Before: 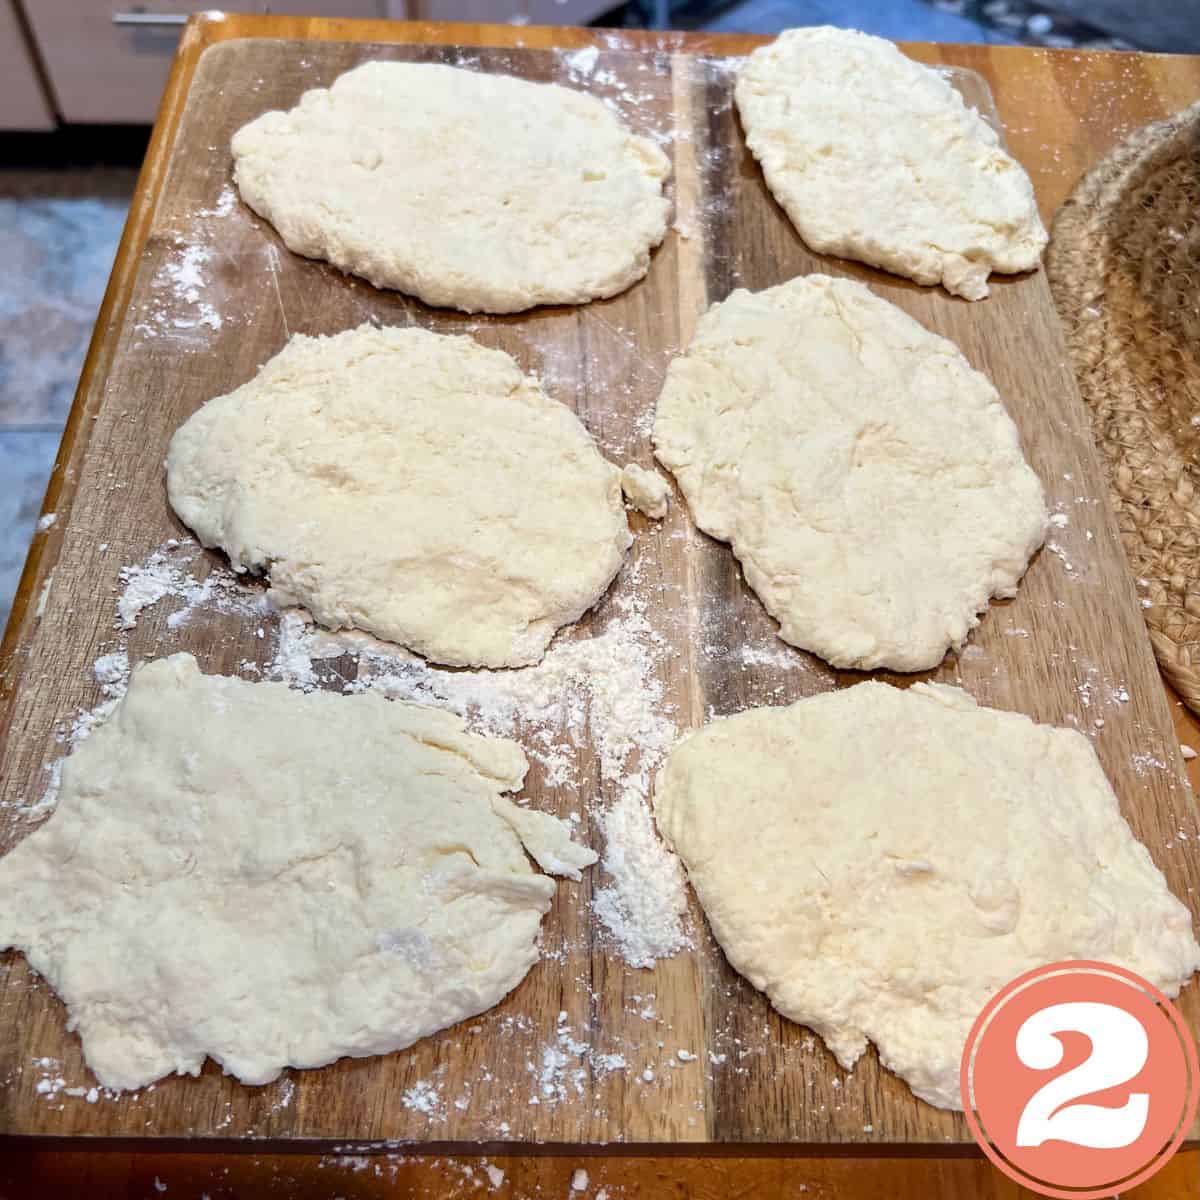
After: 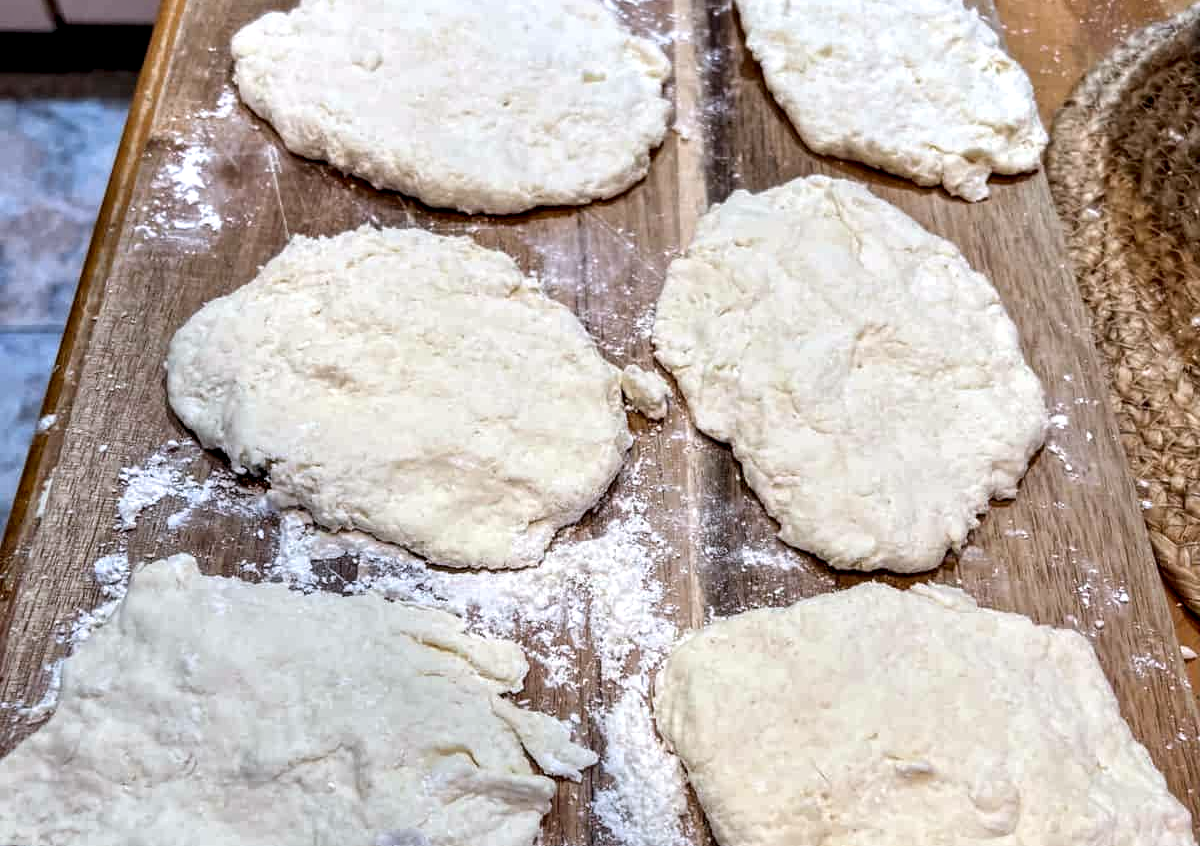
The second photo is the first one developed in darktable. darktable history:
crop and rotate: top 8.286%, bottom 21.17%
local contrast: detail 160%
color calibration: illuminant as shot in camera, x 0.358, y 0.373, temperature 4628.91 K
